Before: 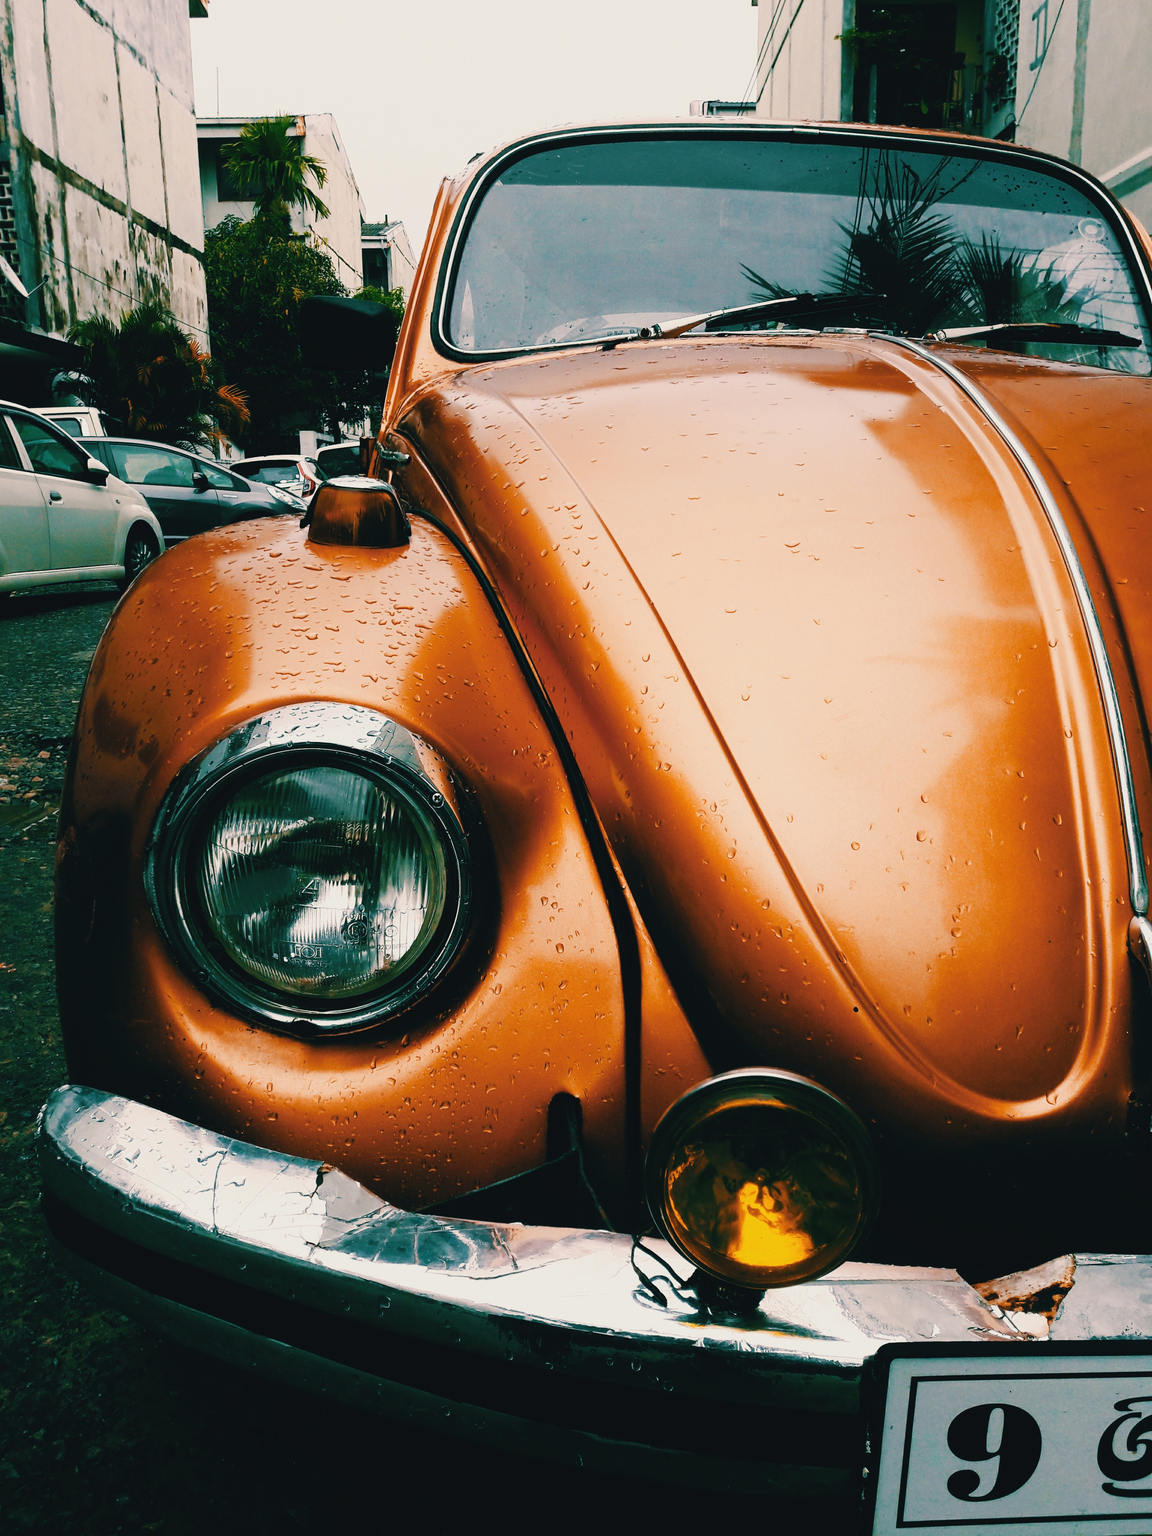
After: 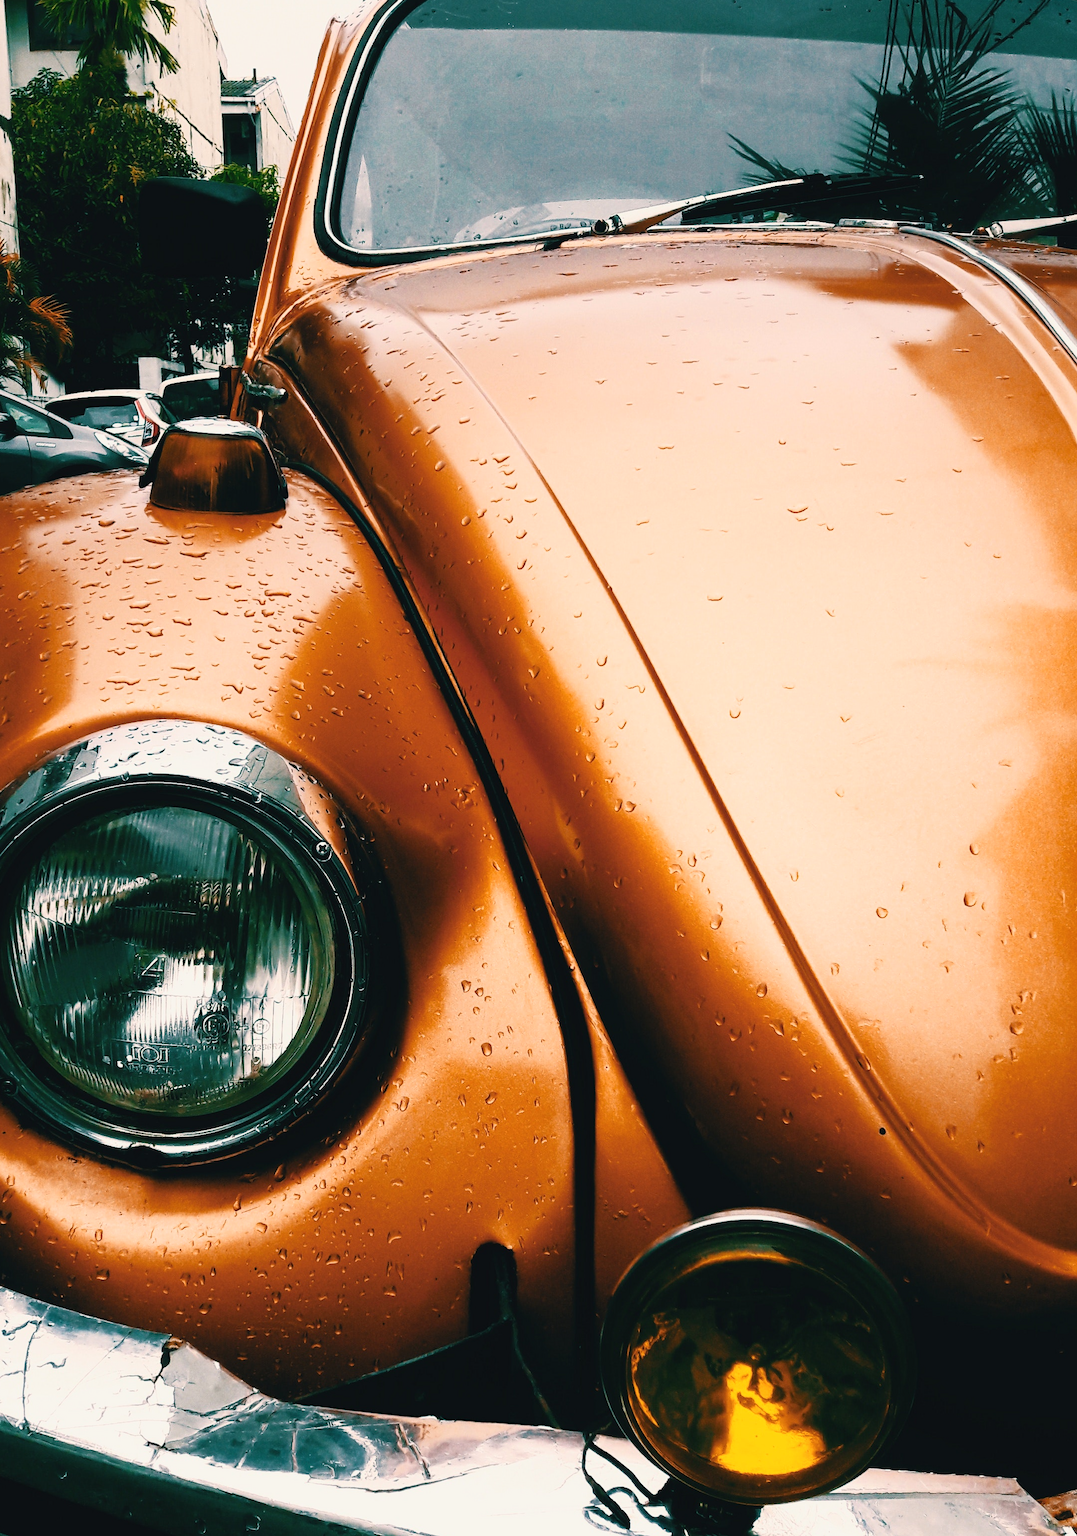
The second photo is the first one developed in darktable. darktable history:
base curve: curves: ch0 [(0, 0) (0.257, 0.25) (0.482, 0.586) (0.757, 0.871) (1, 1)]
crop and rotate: left 17.046%, top 10.659%, right 12.989%, bottom 14.553%
